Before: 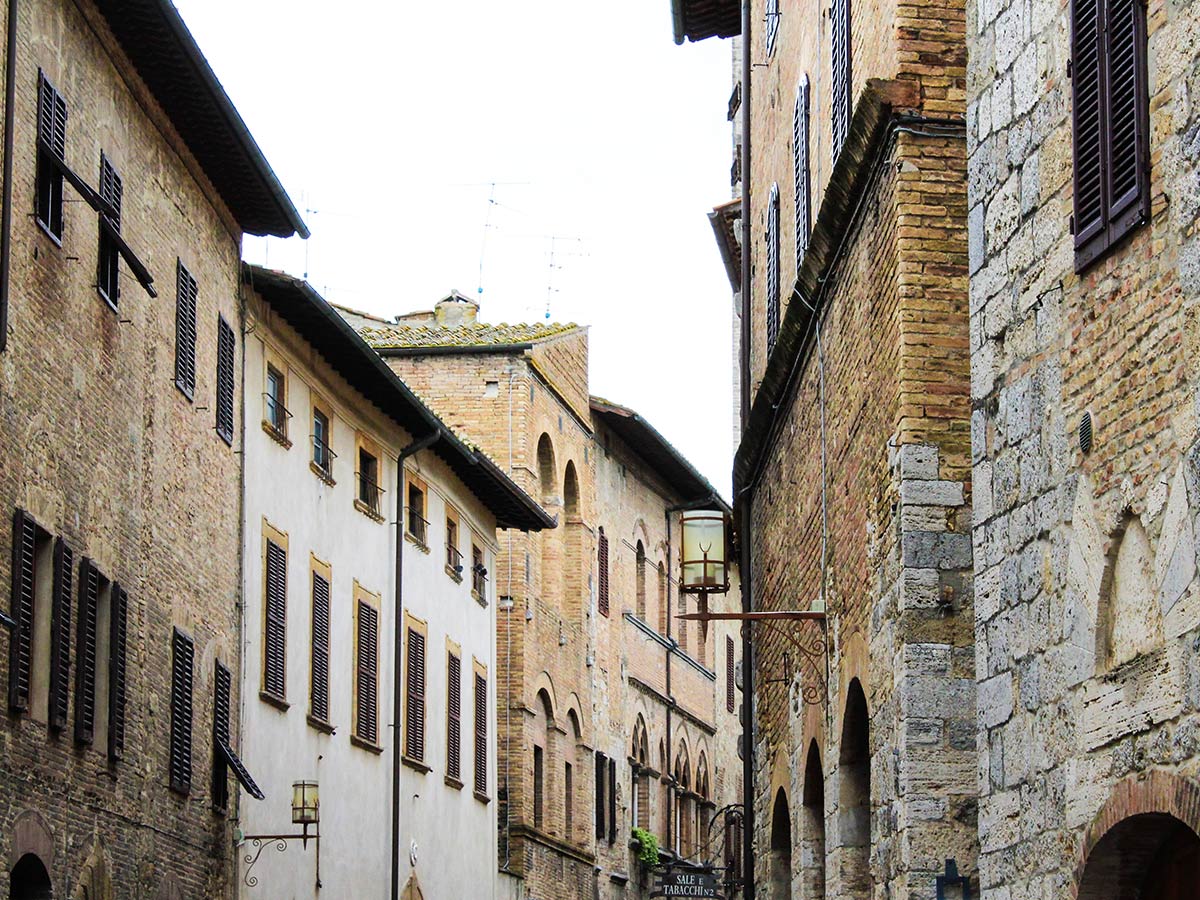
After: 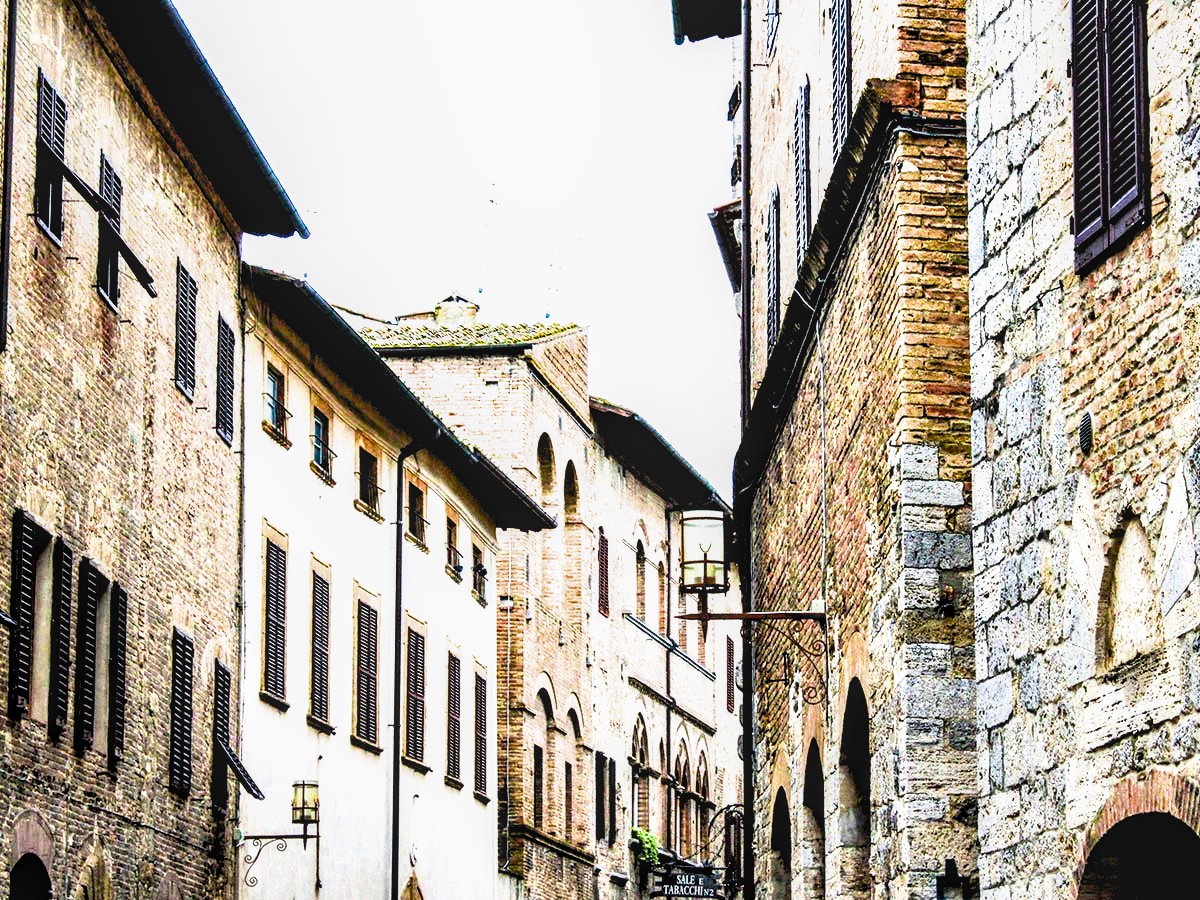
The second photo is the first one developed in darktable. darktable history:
filmic rgb: black relative exposure -14.25 EV, white relative exposure 3.36 EV, hardness 7.94, contrast 0.997, contrast in shadows safe
local contrast: on, module defaults
contrast equalizer: octaves 7, y [[0.6 ×6], [0.55 ×6], [0 ×6], [0 ×6], [0 ×6]]
exposure: black level correction 0.009, exposure 1.418 EV, compensate highlight preservation false
shadows and highlights: soften with gaussian
